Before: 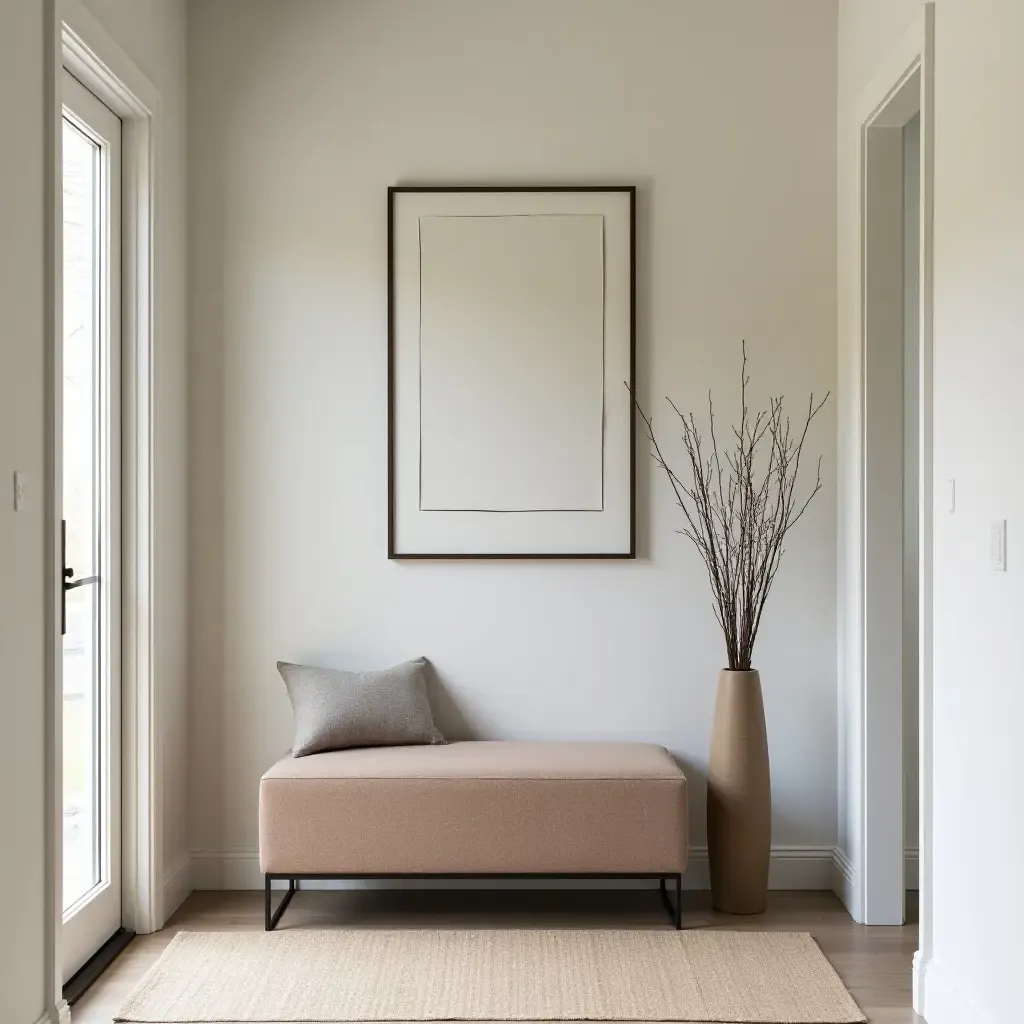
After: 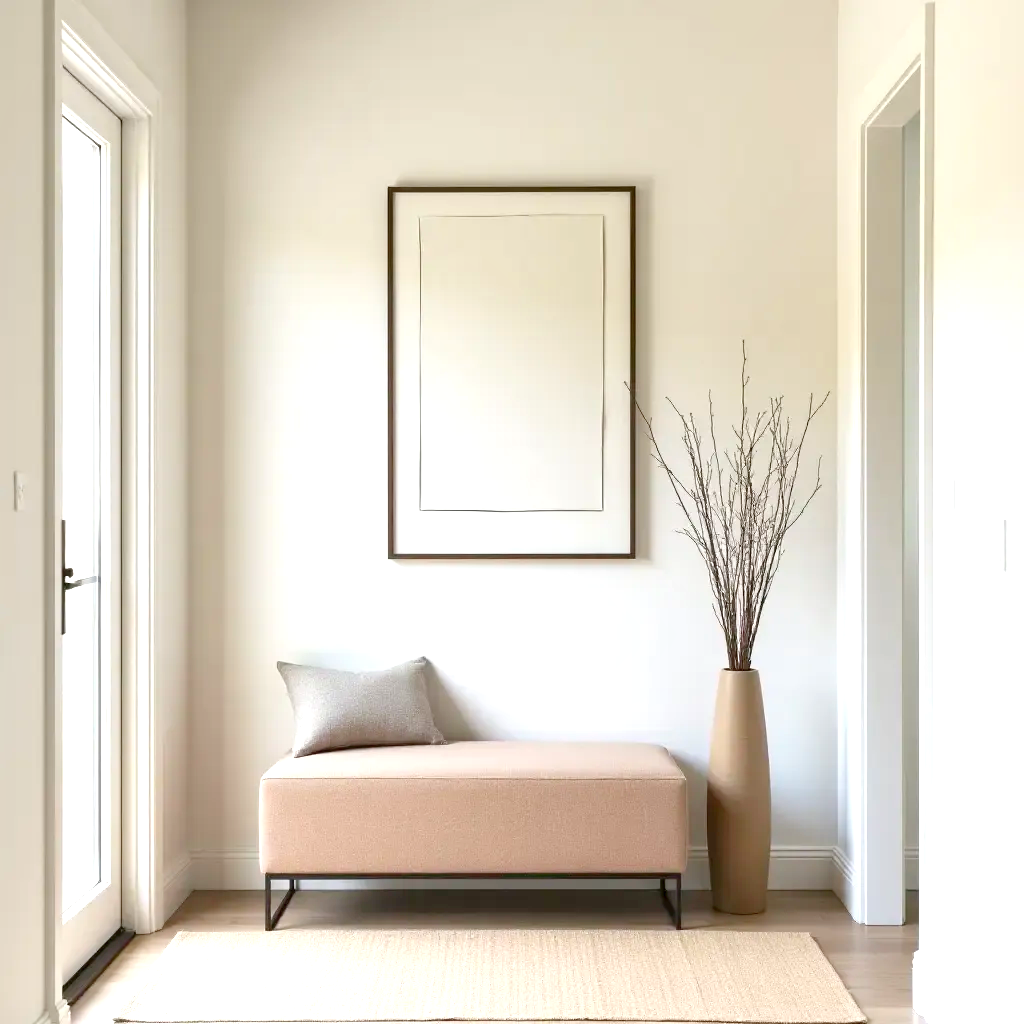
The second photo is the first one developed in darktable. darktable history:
local contrast: mode bilateral grid, contrast 20, coarseness 50, detail 120%, midtone range 0.2
levels: levels [0, 0.43, 0.984]
exposure: black level correction 0, exposure 0.693 EV, compensate highlight preservation false
